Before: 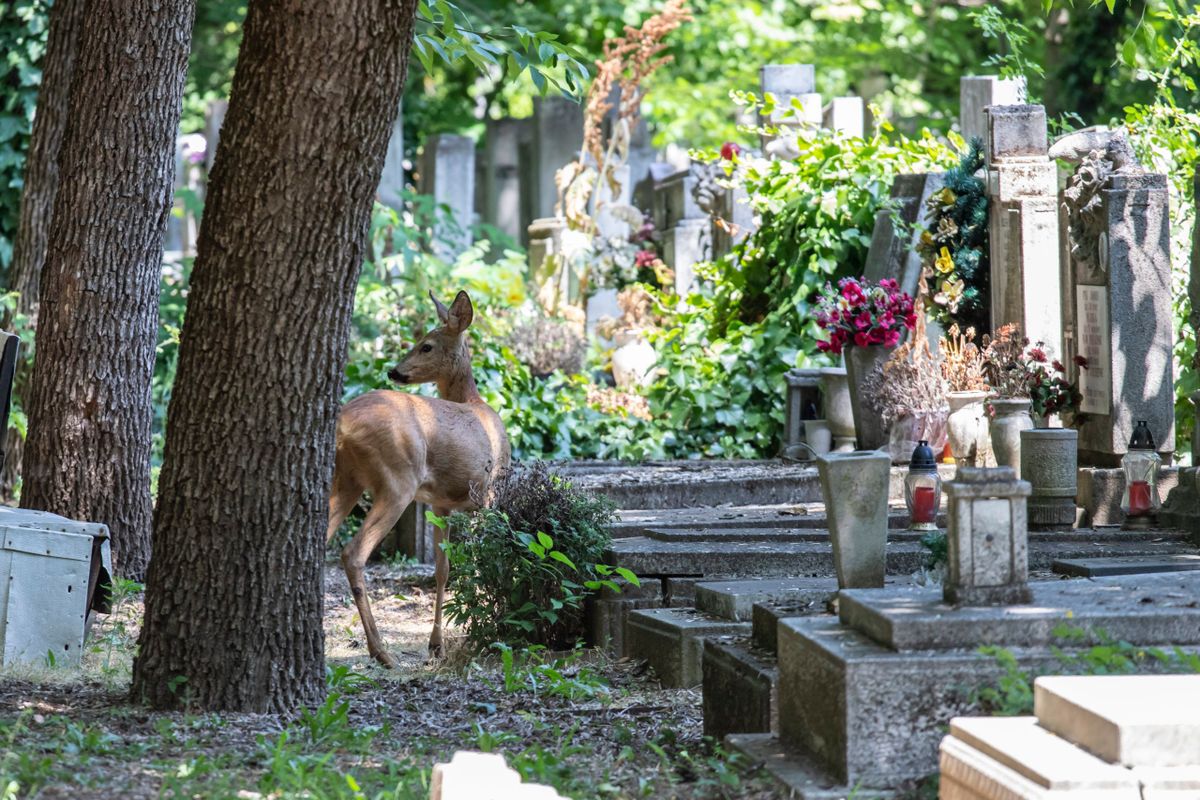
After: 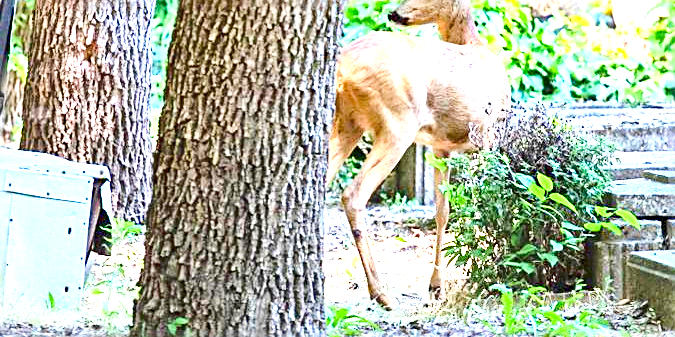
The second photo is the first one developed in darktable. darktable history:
base curve: curves: ch0 [(0, 0.007) (0.028, 0.063) (0.121, 0.311) (0.46, 0.743) (0.859, 0.957) (1, 1)]
color balance rgb: perceptual saturation grading › global saturation 20%, perceptual saturation grading › highlights -25.86%, perceptual saturation grading › shadows 24.498%, perceptual brilliance grading › highlights 8.372%, perceptual brilliance grading › mid-tones 4.405%, perceptual brilliance grading › shadows 1.641%, global vibrance 20%
crop: top 44.753%, right 43.69%, bottom 13.02%
local contrast: mode bilateral grid, contrast 26, coarseness 48, detail 150%, midtone range 0.2
exposure: black level correction 0.001, exposure 1.818 EV, compensate highlight preservation false
sharpen: radius 2.532, amount 0.623
